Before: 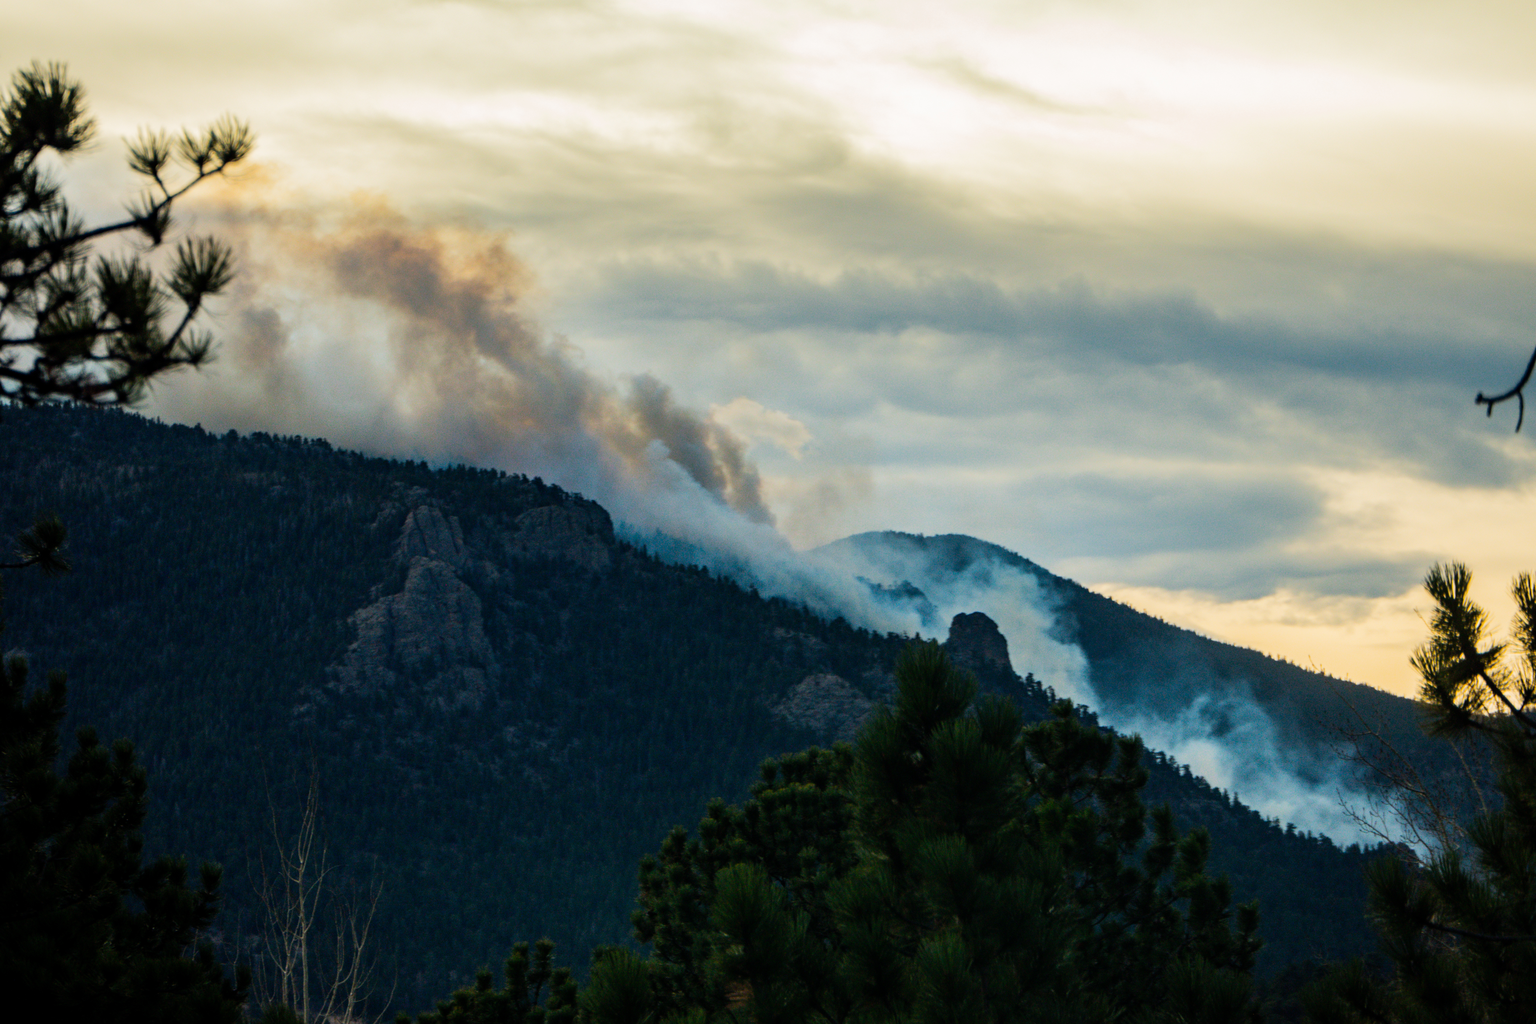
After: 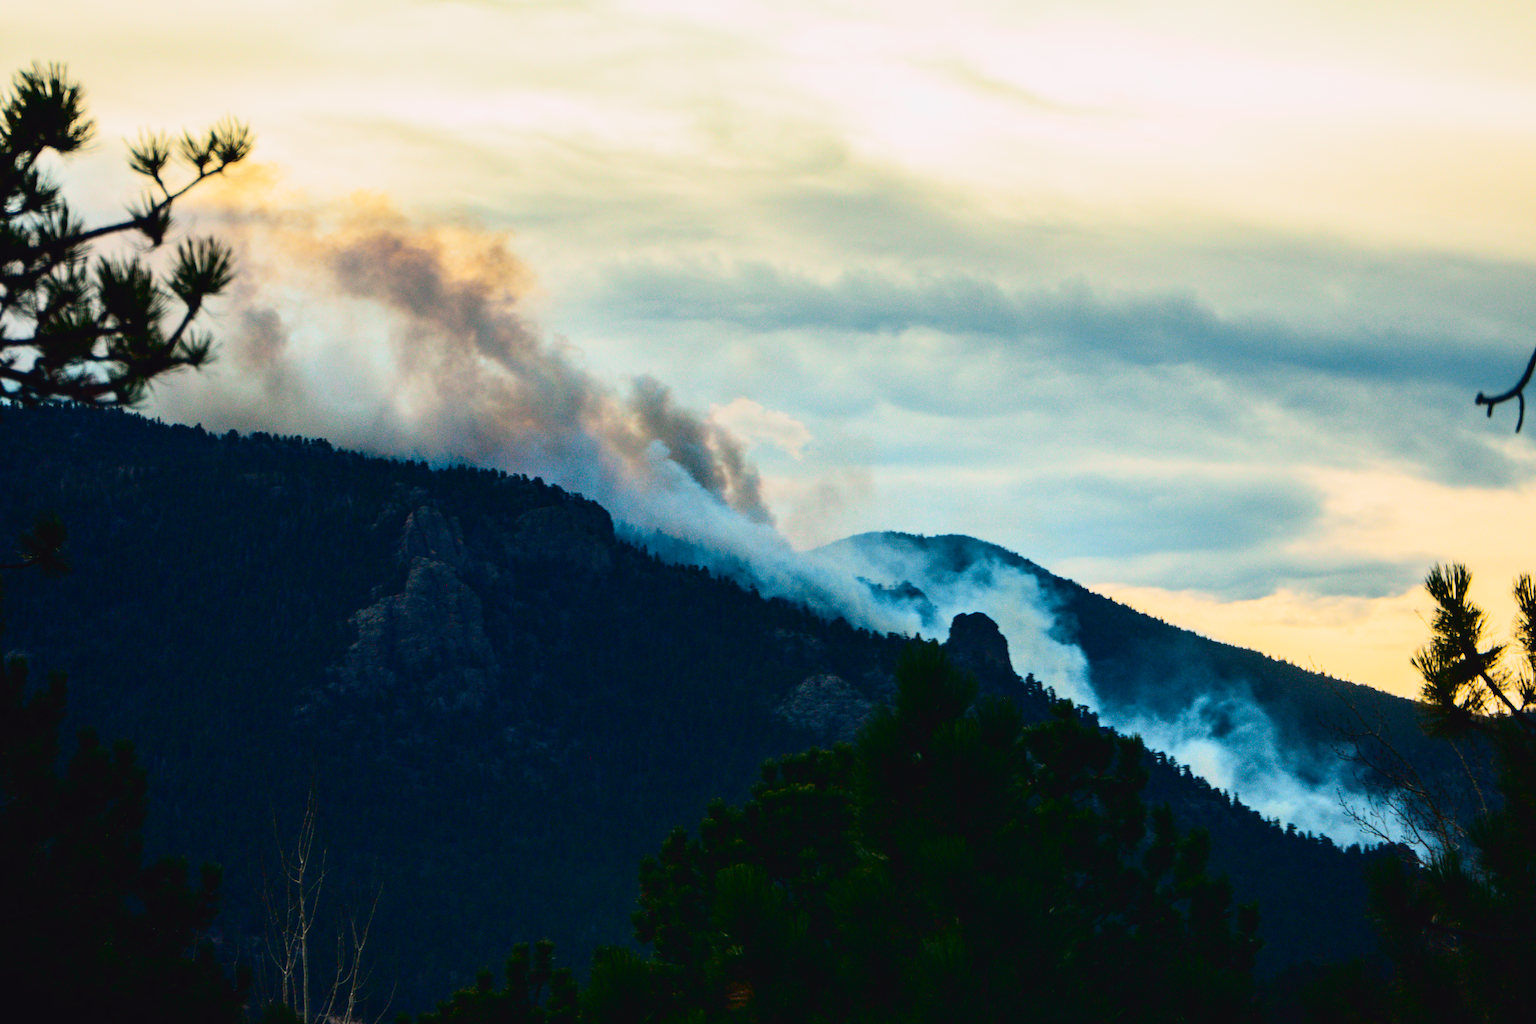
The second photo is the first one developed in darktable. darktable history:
tone curve: curves: ch0 [(0, 0.031) (0.139, 0.084) (0.311, 0.278) (0.495, 0.544) (0.718, 0.816) (0.841, 0.909) (1, 0.967)]; ch1 [(0, 0) (0.272, 0.249) (0.388, 0.385) (0.479, 0.456) (0.495, 0.497) (0.538, 0.55) (0.578, 0.595) (0.707, 0.778) (1, 1)]; ch2 [(0, 0) (0.125, 0.089) (0.353, 0.329) (0.443, 0.408) (0.502, 0.495) (0.56, 0.553) (0.608, 0.631) (1, 1)], color space Lab, independent channels, preserve colors none
